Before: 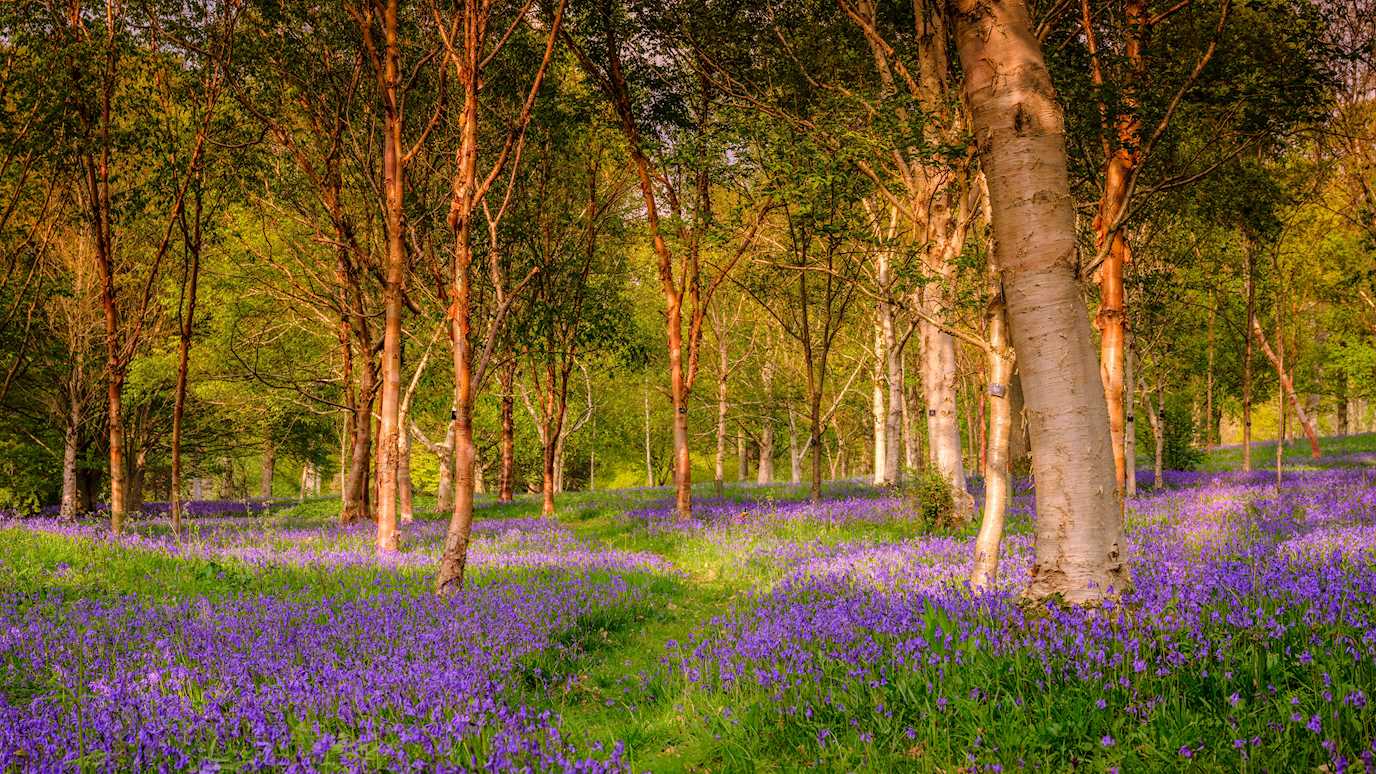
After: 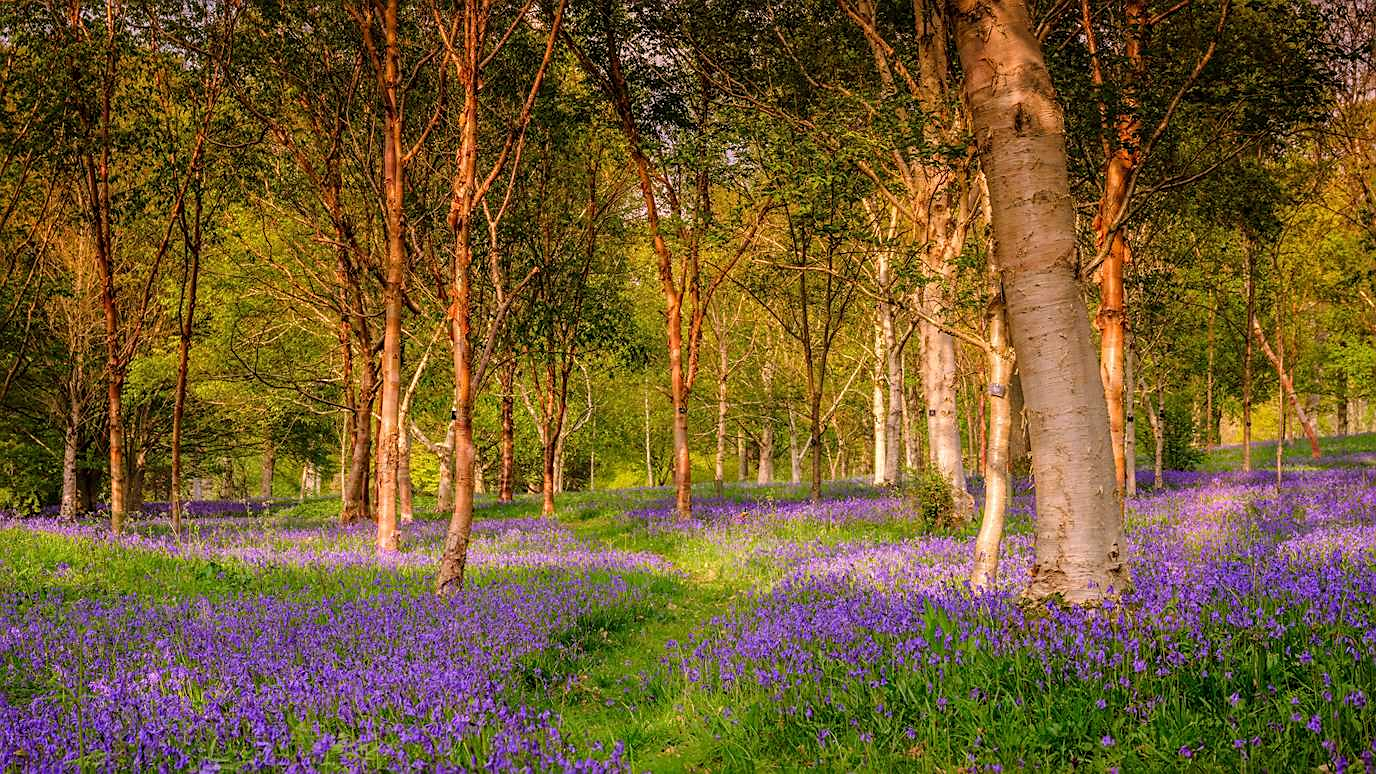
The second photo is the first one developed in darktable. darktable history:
sharpen: radius 1.857, amount 0.39, threshold 1.168
